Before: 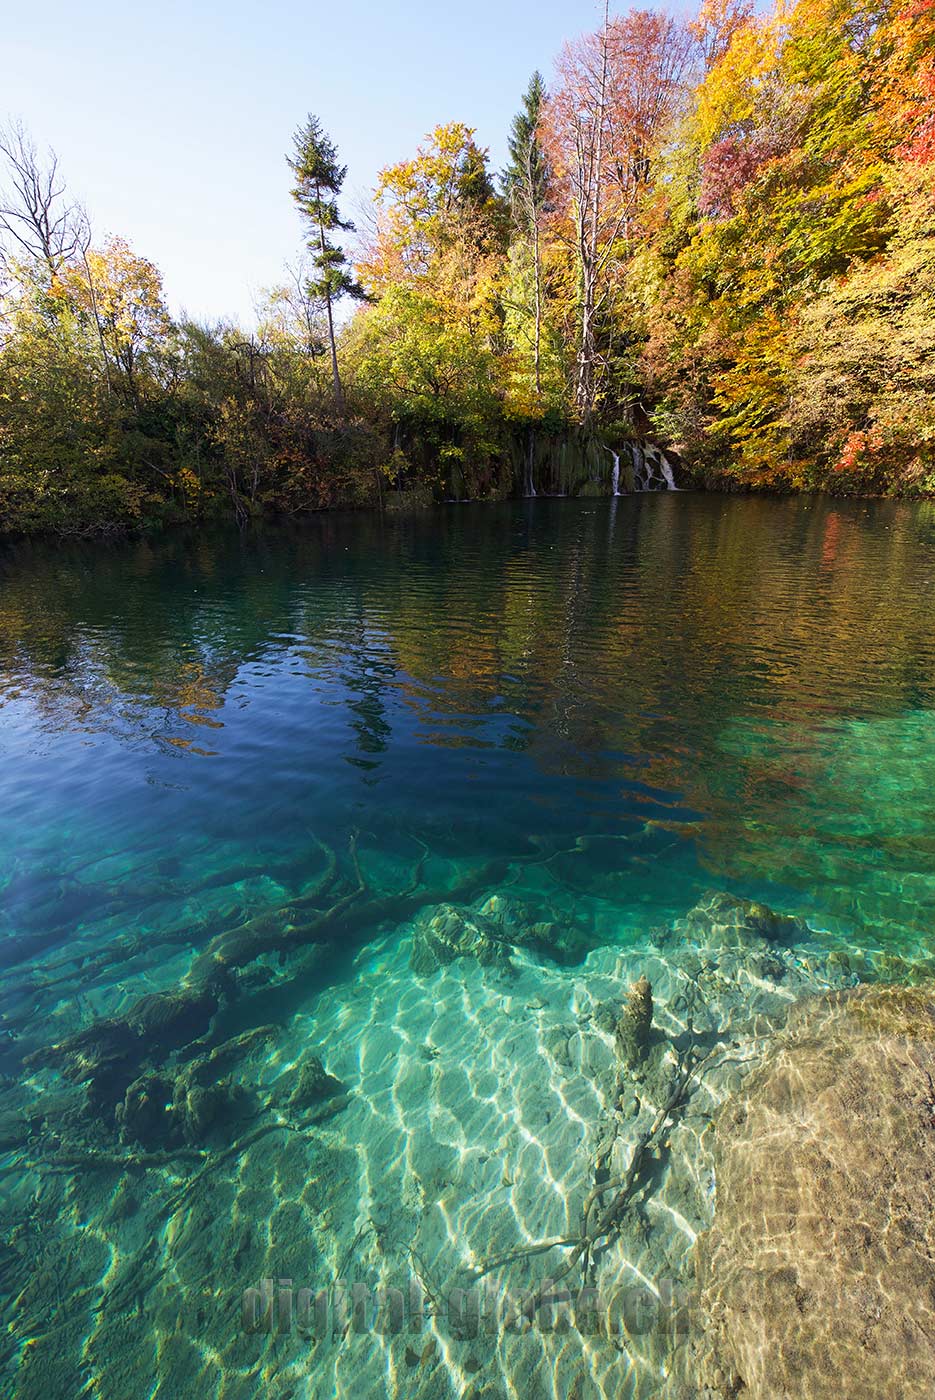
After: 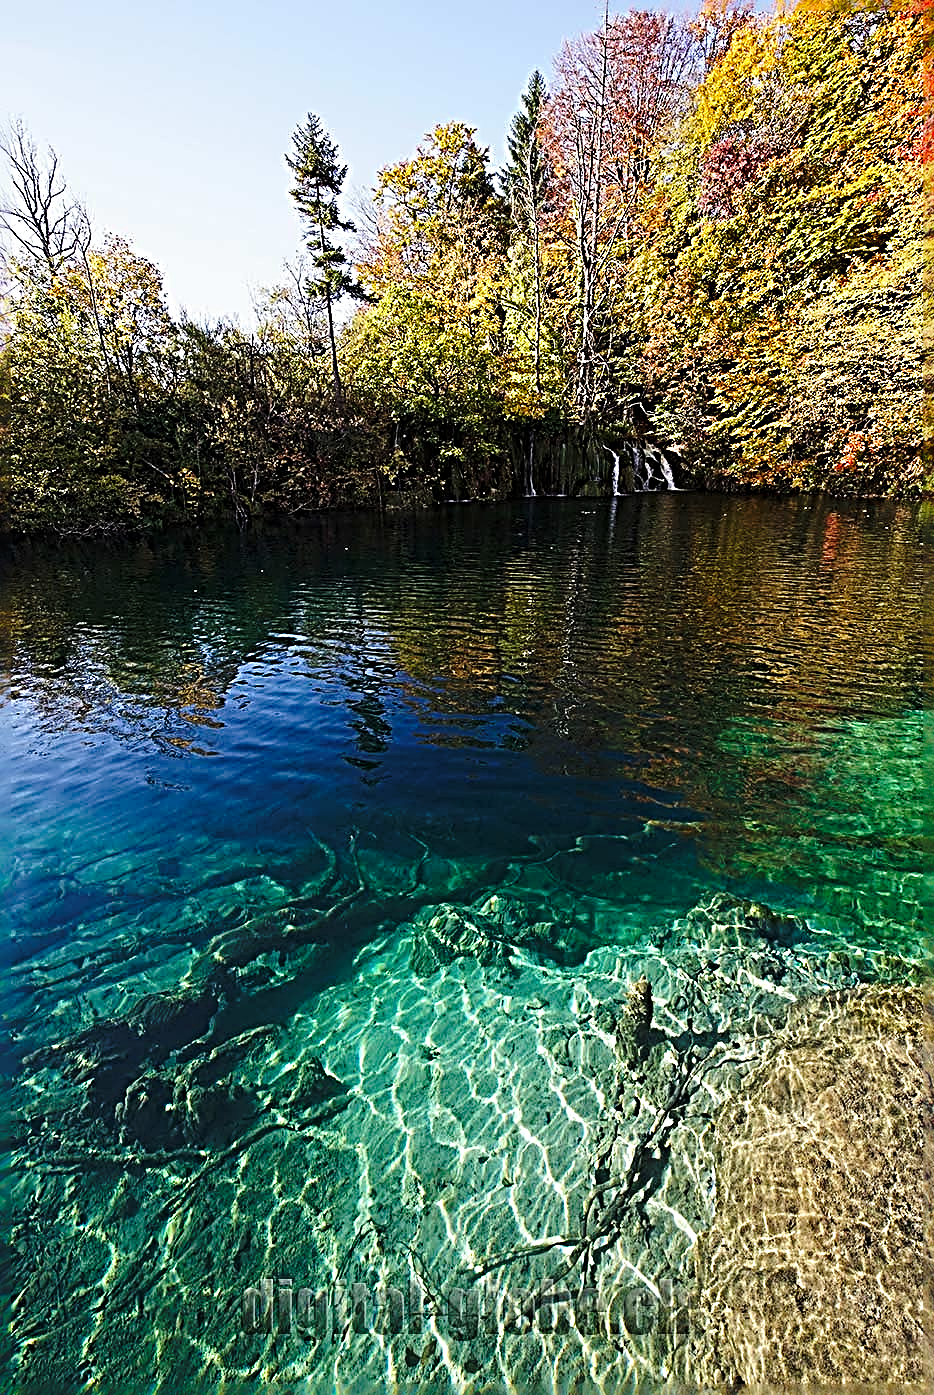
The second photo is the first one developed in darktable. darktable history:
crop: top 0.05%, bottom 0.098%
base curve: curves: ch0 [(0, 0) (0.073, 0.04) (0.157, 0.139) (0.492, 0.492) (0.758, 0.758) (1, 1)], preserve colors none
sharpen: radius 4.001, amount 2
